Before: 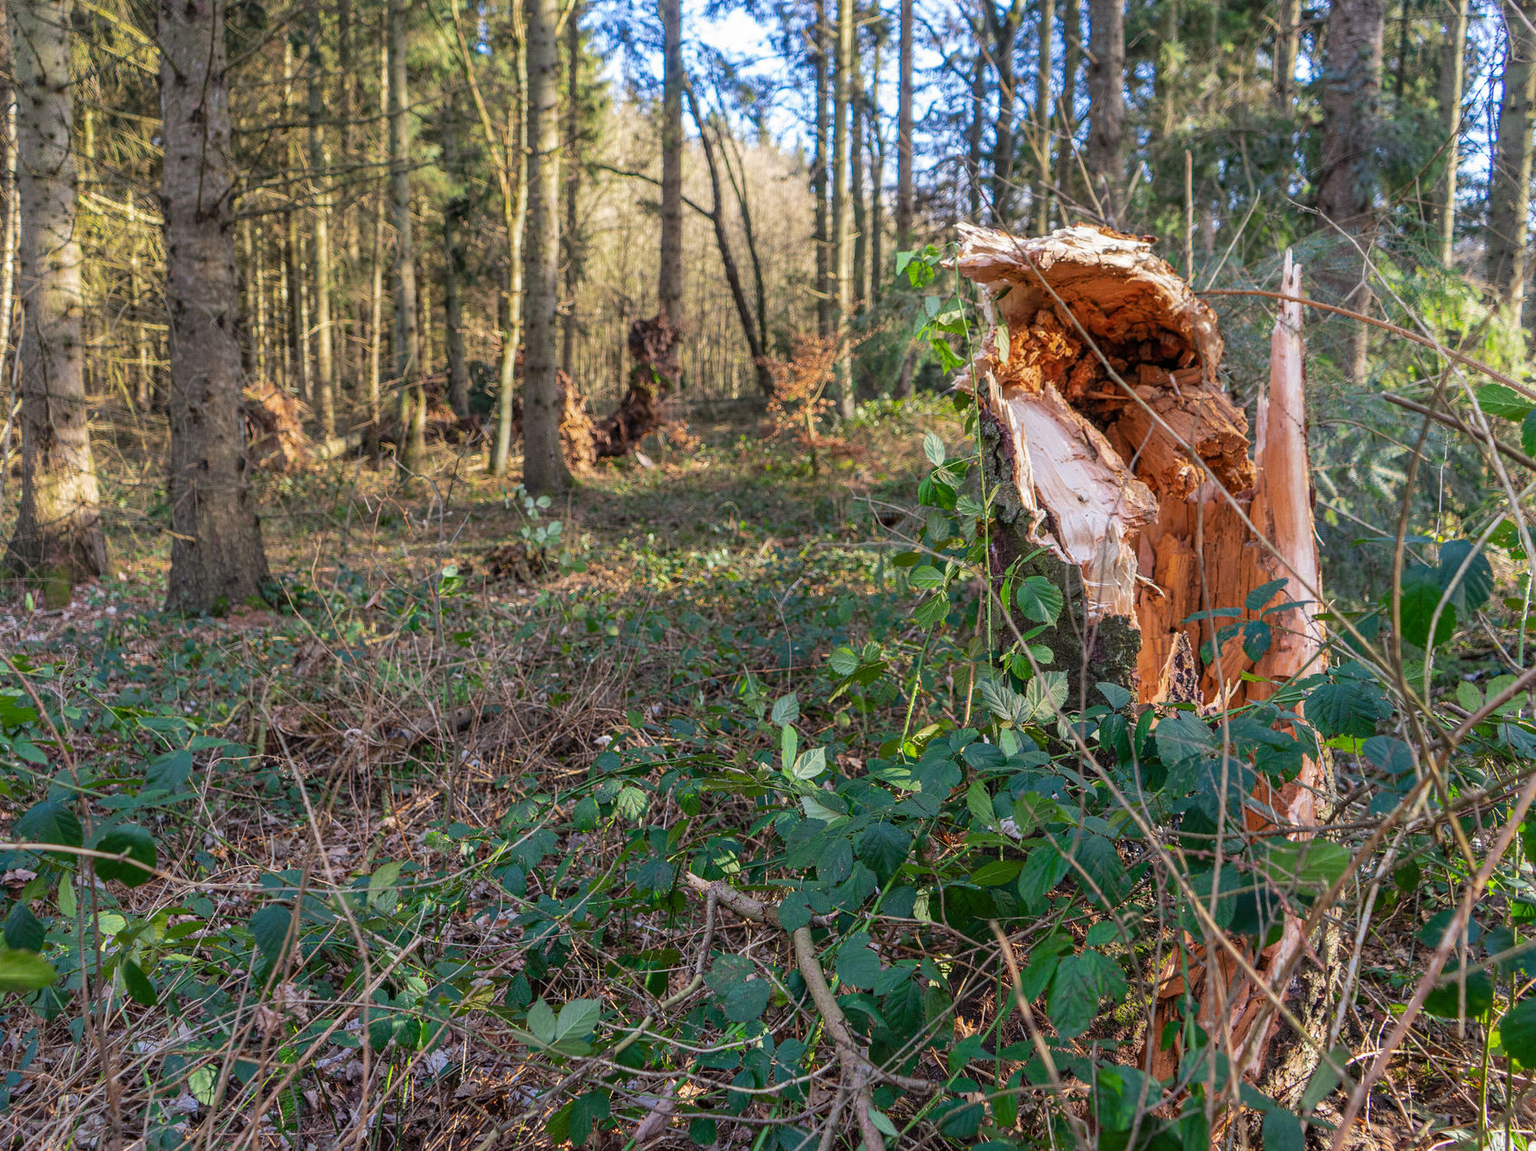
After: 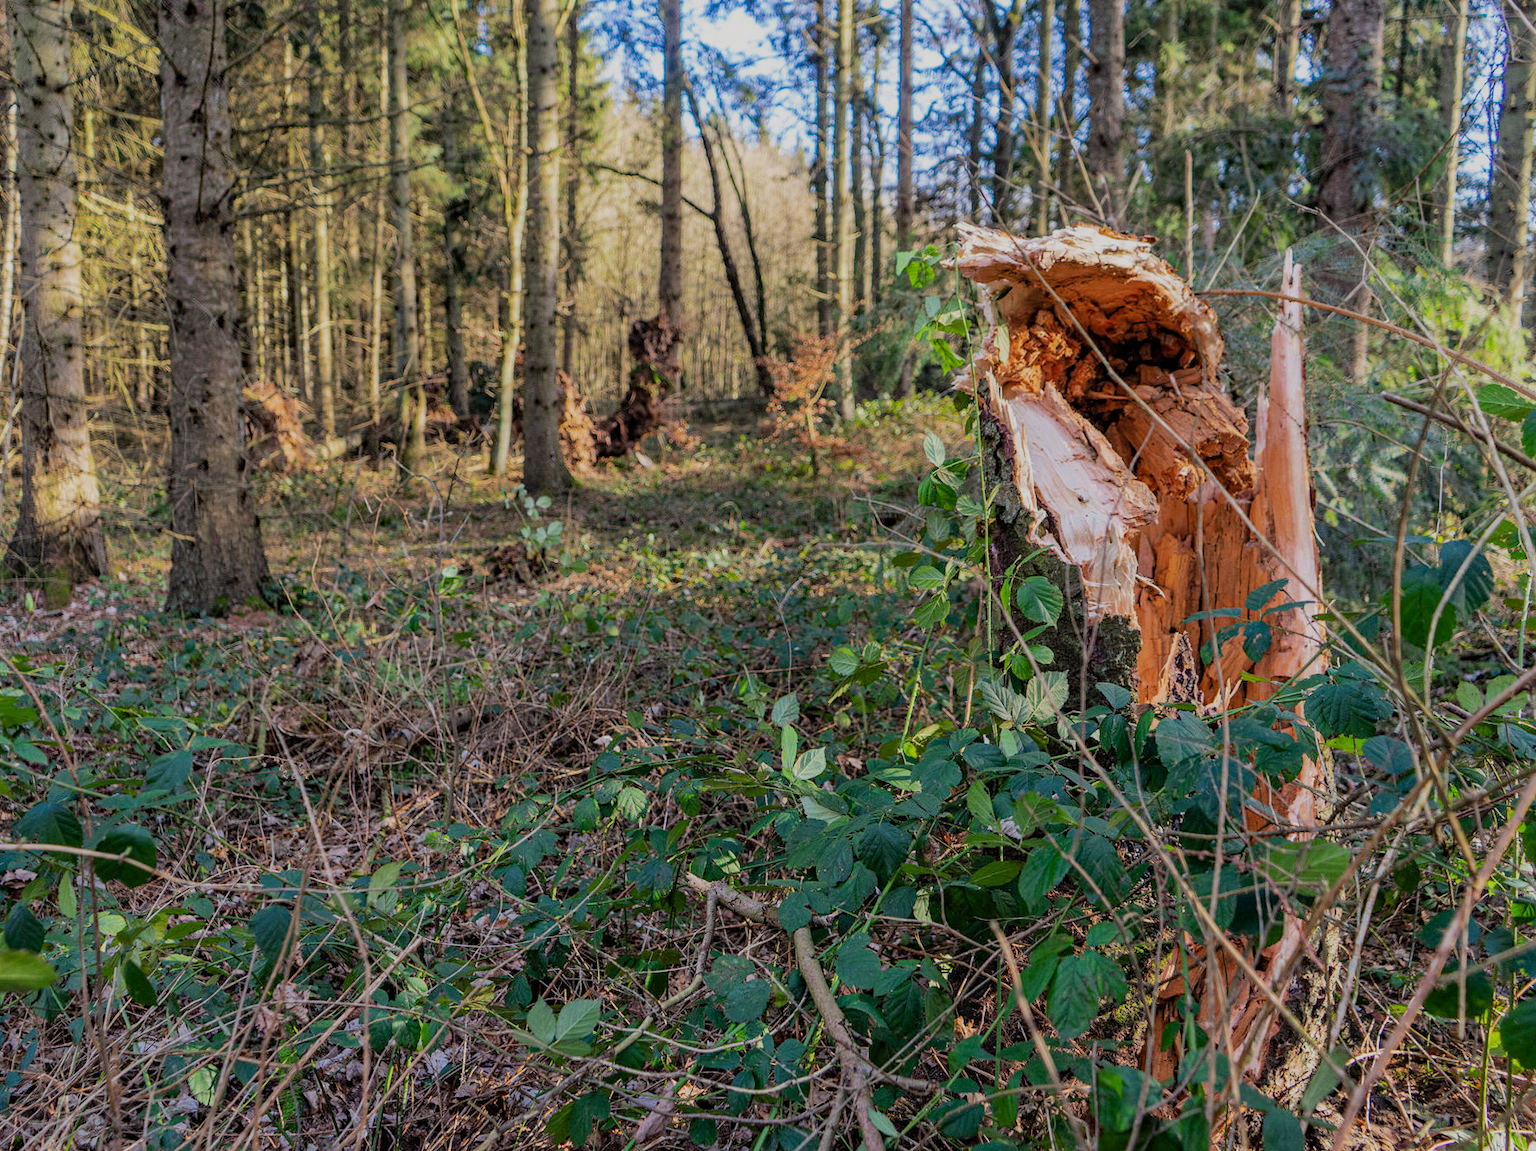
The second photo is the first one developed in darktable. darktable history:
filmic rgb: black relative exposure -7.65 EV, white relative exposure 4.56 EV, hardness 3.61
haze removal: compatibility mode true, adaptive false
